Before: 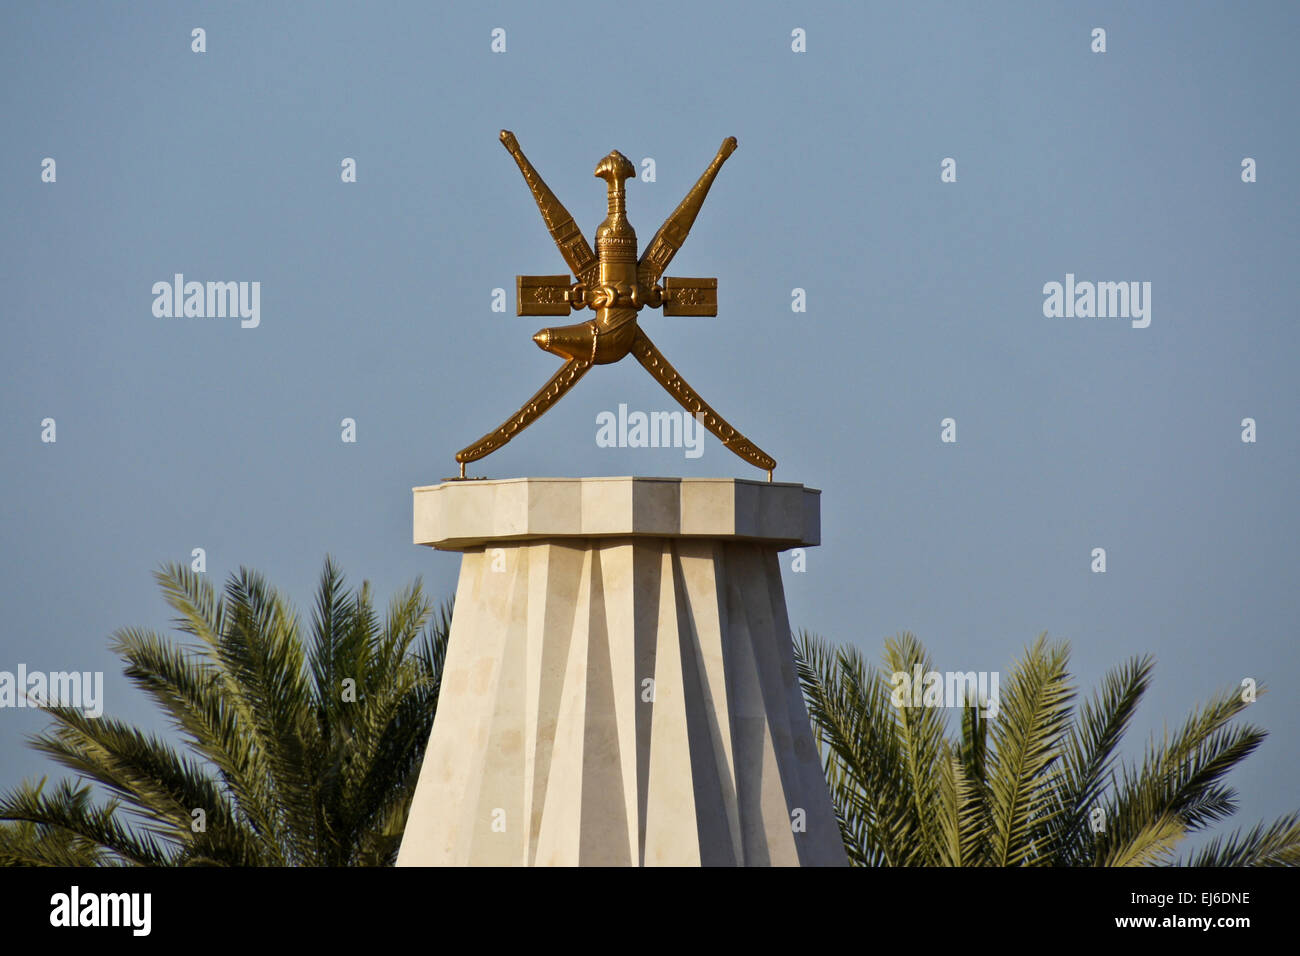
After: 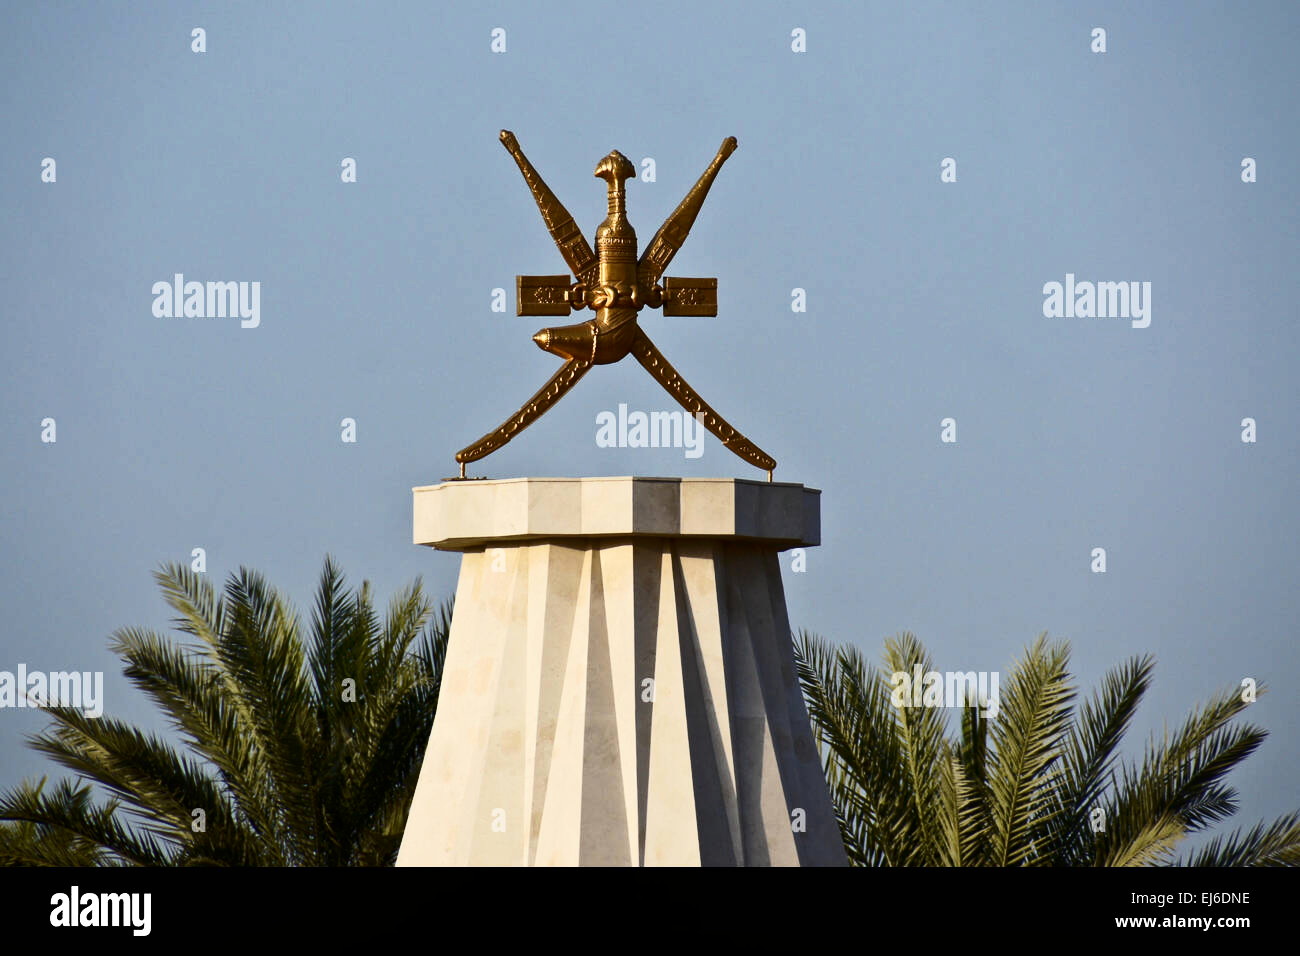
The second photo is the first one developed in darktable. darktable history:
exposure: compensate highlight preservation false
contrast equalizer: octaves 7, y [[0.6 ×6], [0.55 ×6], [0 ×6], [0 ×6], [0 ×6]], mix -0.117
contrast brightness saturation: contrast 0.272
